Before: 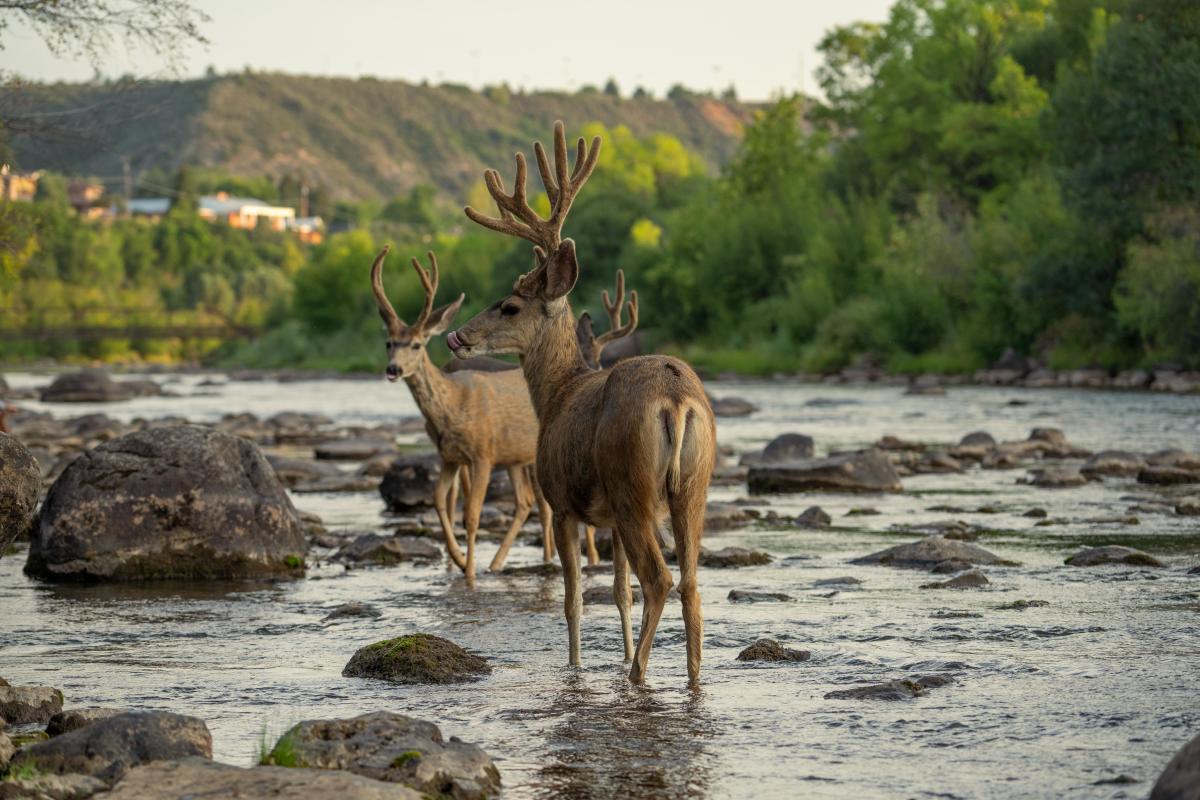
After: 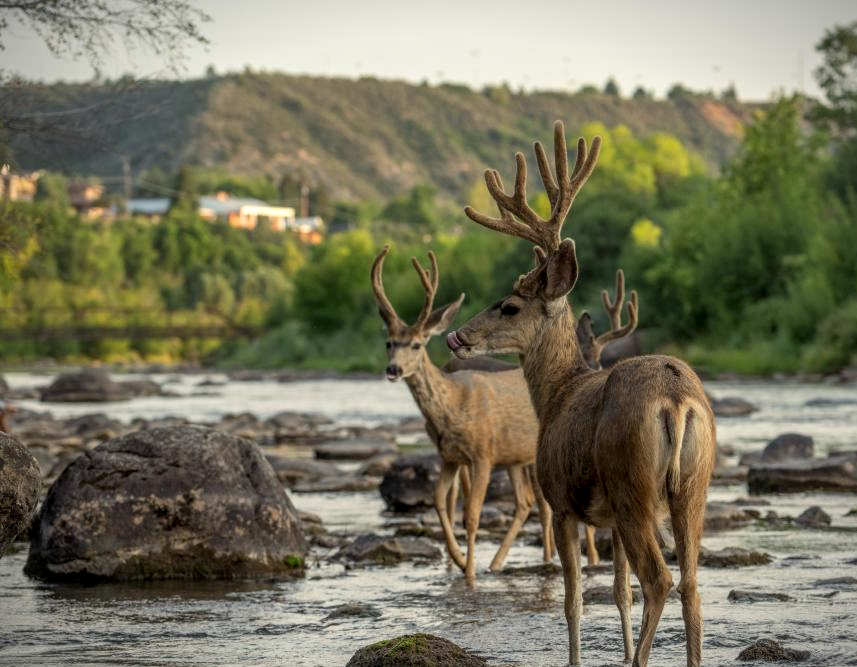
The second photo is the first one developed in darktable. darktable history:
crop: right 28.558%, bottom 16.595%
local contrast: highlights 63%, detail 143%, midtone range 0.424
contrast equalizer: octaves 7, y [[0.6 ×6], [0.55 ×6], [0 ×6], [0 ×6], [0 ×6]], mix -0.311
vignetting: fall-off start 100.39%, width/height ratio 1.308
